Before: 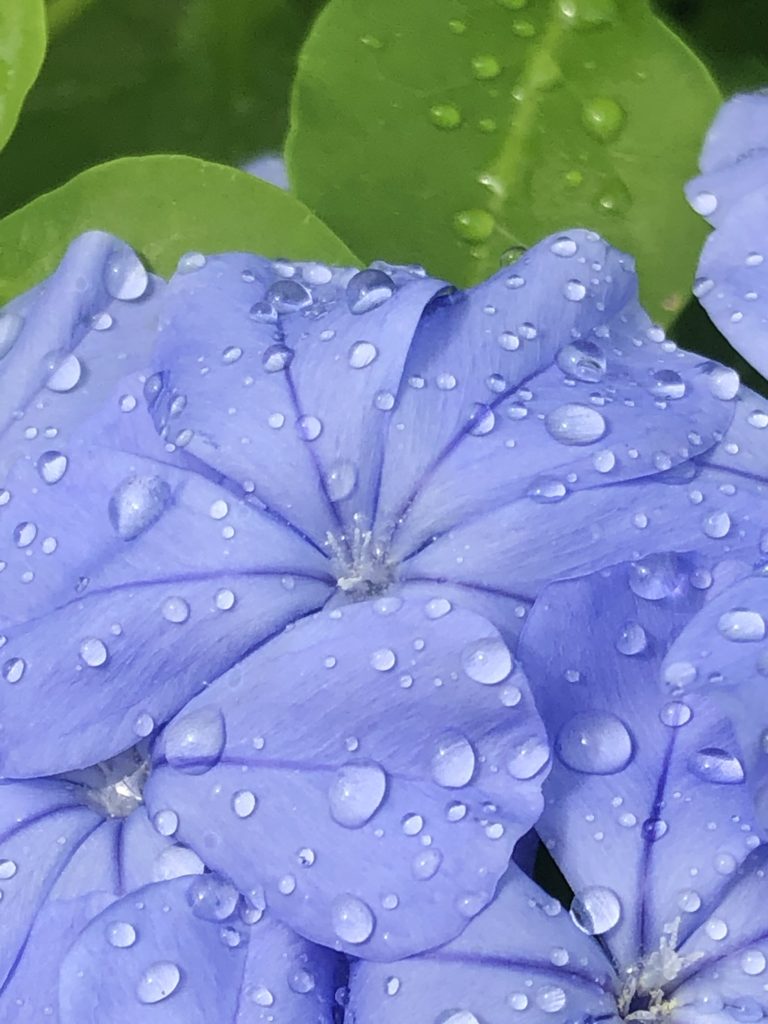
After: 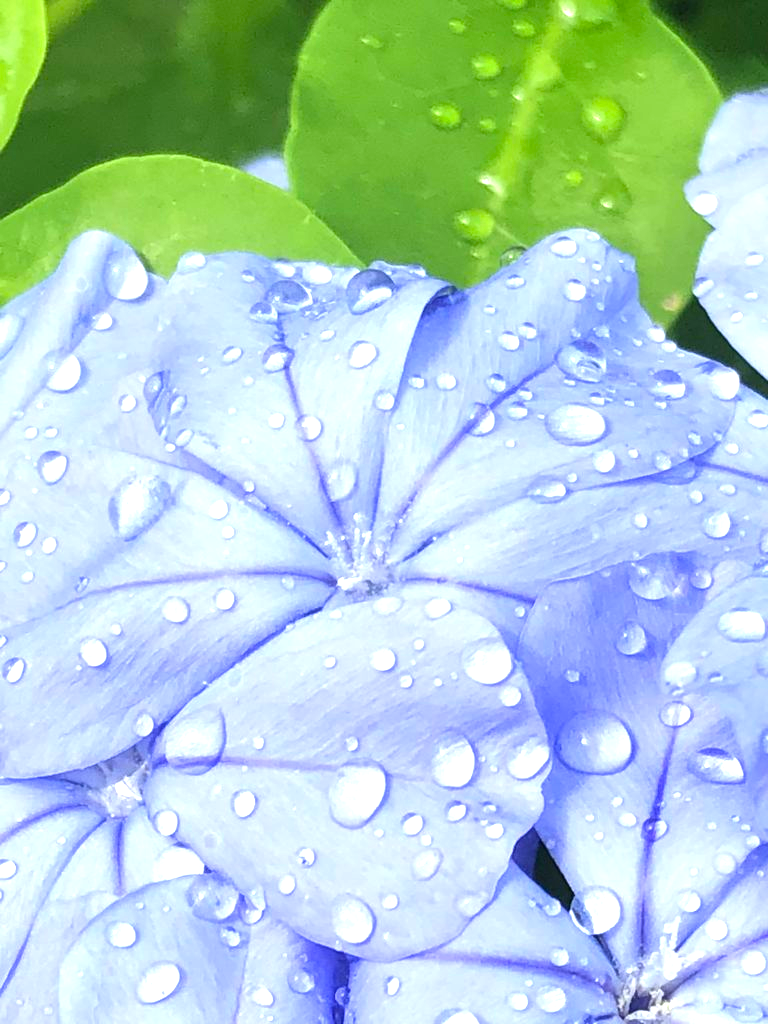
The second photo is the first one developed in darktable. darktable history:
white balance: red 0.988, blue 1.017
exposure: black level correction 0, exposure 1.2 EV, compensate exposure bias true, compensate highlight preservation false
